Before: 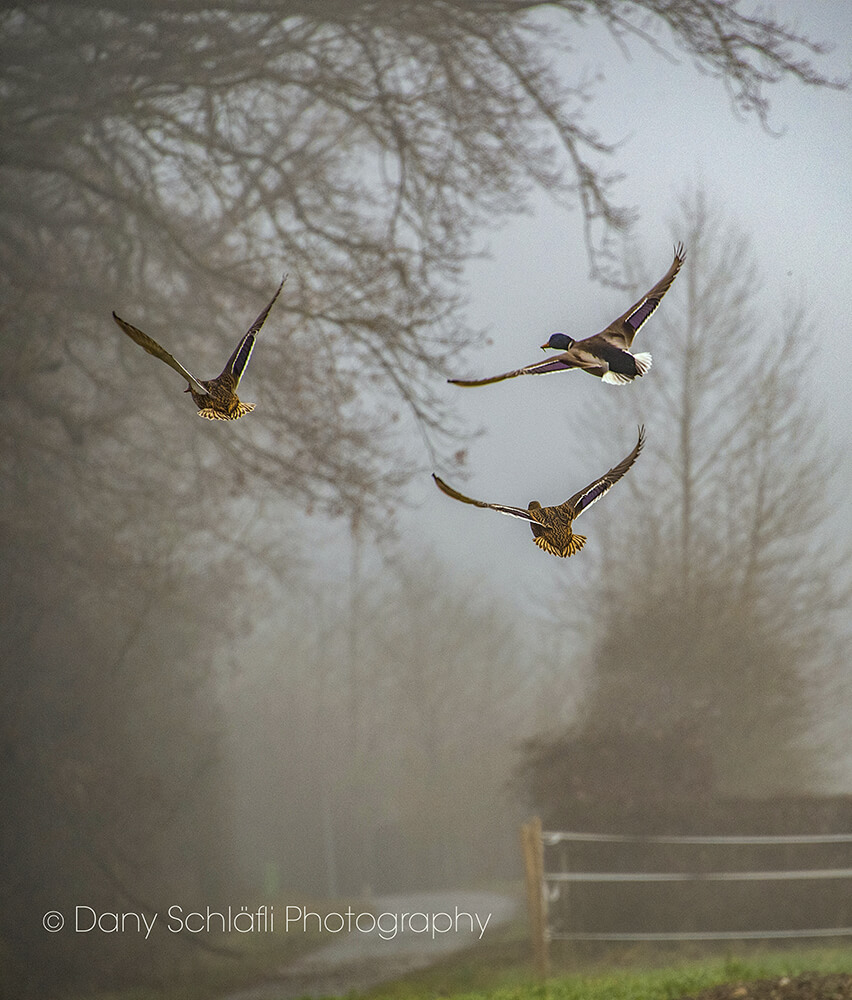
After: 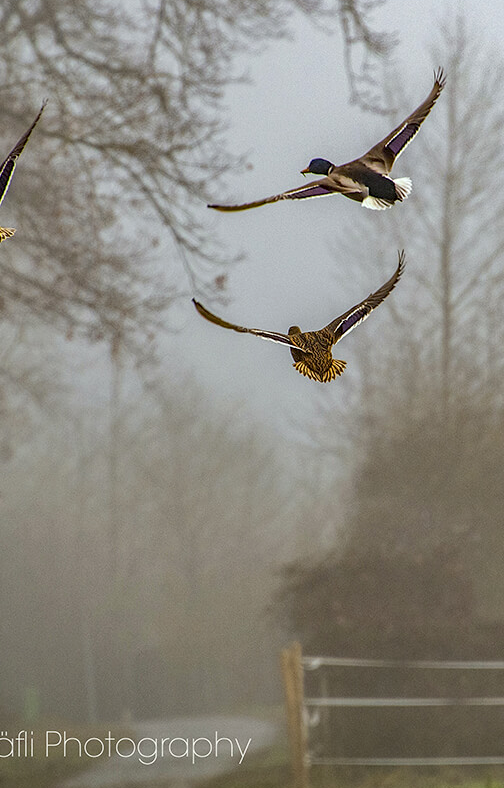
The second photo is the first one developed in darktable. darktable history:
contrast brightness saturation: contrast 0.072
exposure: black level correction 0.01, exposure 0.016 EV, compensate exposure bias true, compensate highlight preservation false
crop and rotate: left 28.177%, top 17.519%, right 12.663%, bottom 3.624%
